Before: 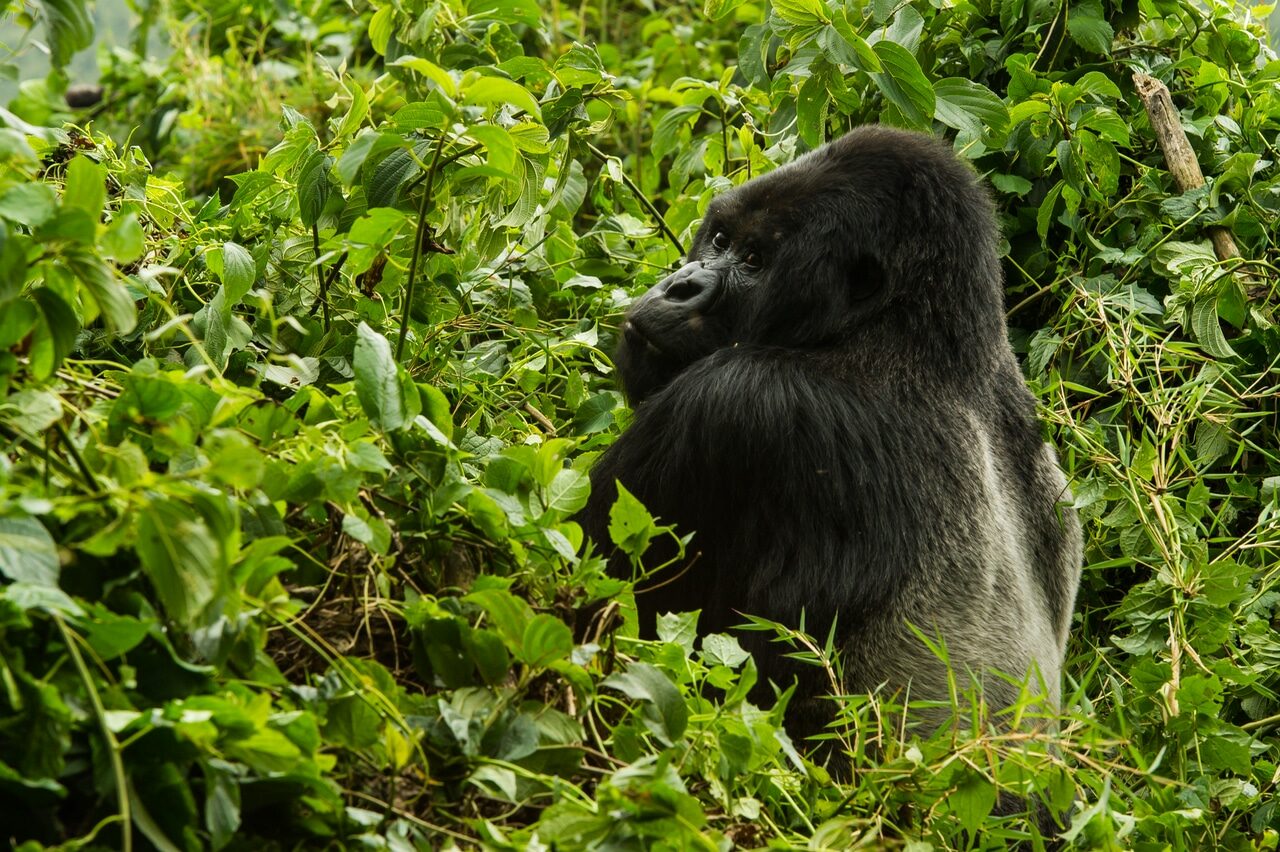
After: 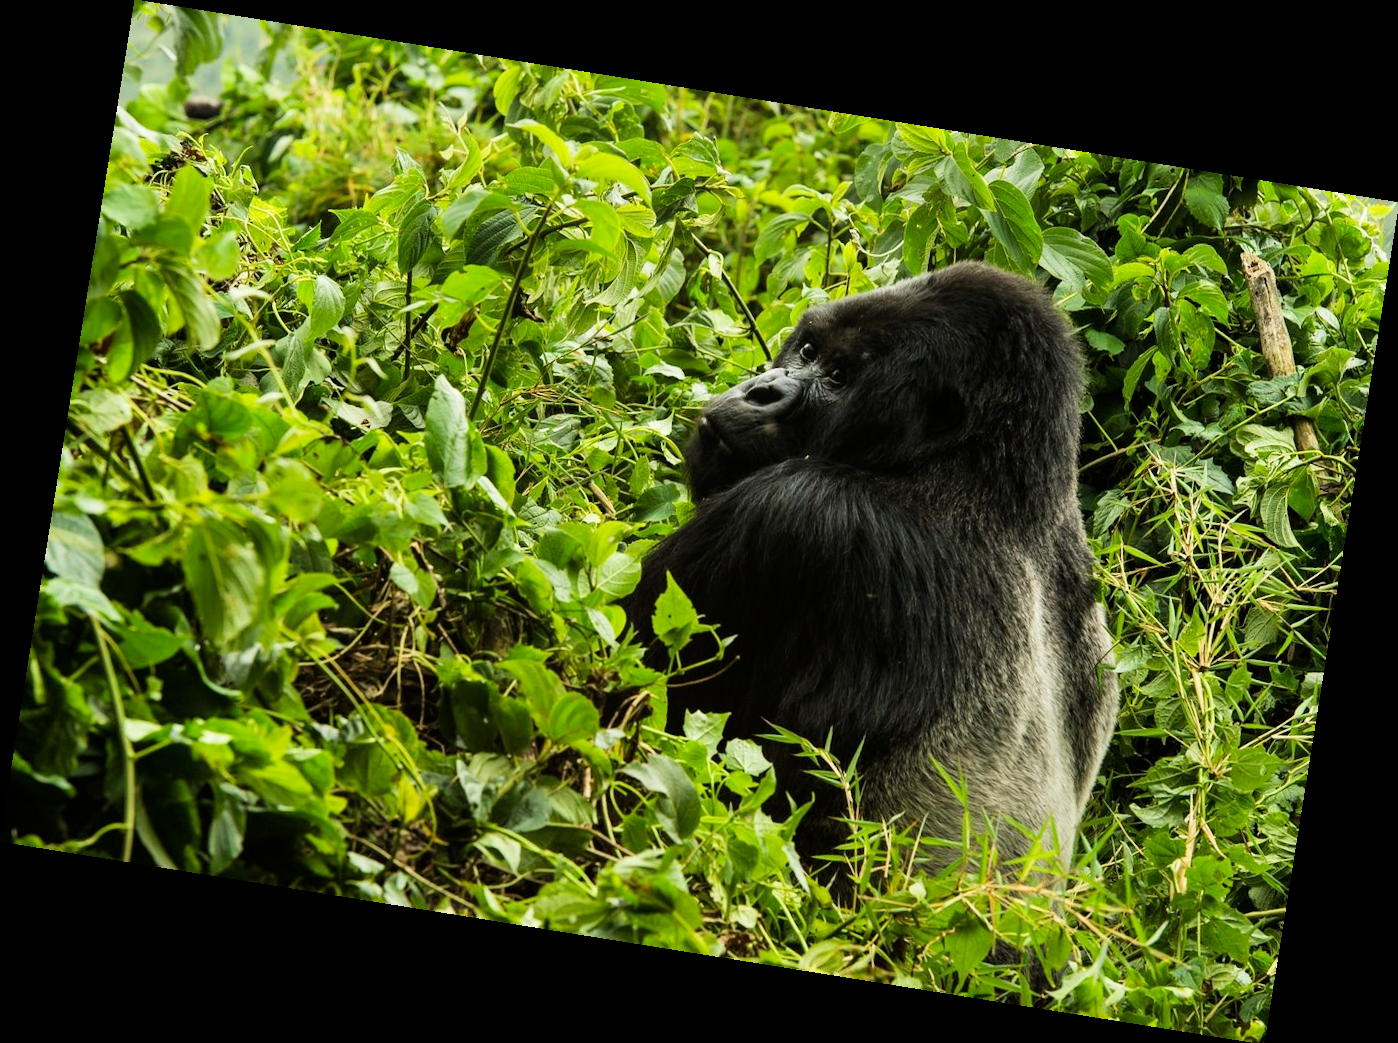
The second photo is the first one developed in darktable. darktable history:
tone curve: curves: ch0 [(0, 0) (0.004, 0.001) (0.133, 0.112) (0.325, 0.362) (0.832, 0.893) (1, 1)], color space Lab, linked channels, preserve colors none
rotate and perspective: rotation 9.12°, automatic cropping off
